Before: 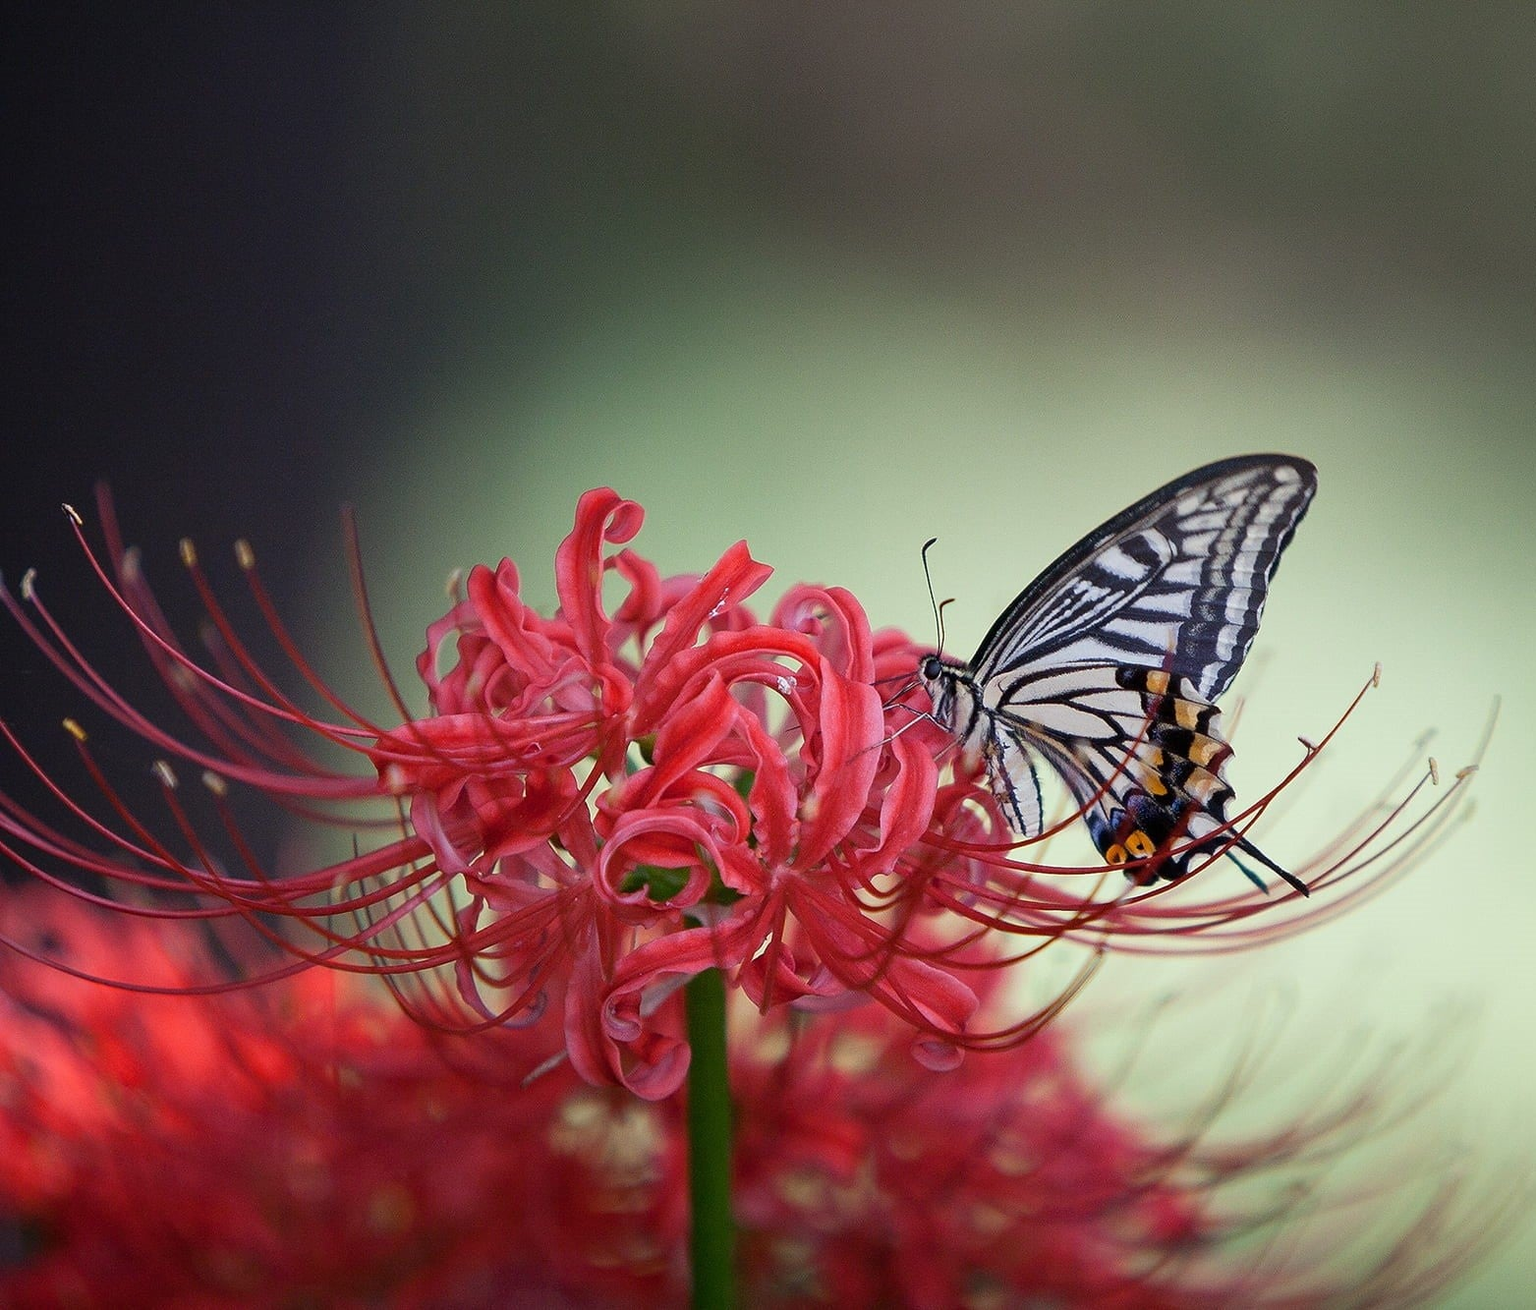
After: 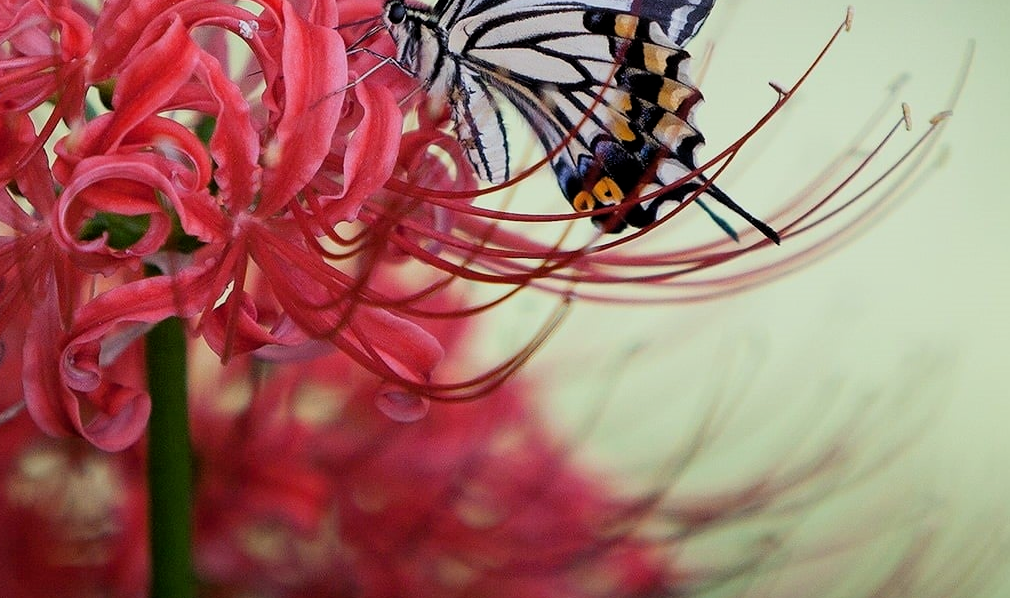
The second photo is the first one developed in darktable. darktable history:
crop and rotate: left 35.352%, top 50.147%, bottom 4.989%
filmic rgb: middle gray luminance 9.28%, black relative exposure -10.55 EV, white relative exposure 3.44 EV, target black luminance 0%, hardness 5.96, latitude 59.47%, contrast 1.091, highlights saturation mix 4.61%, shadows ↔ highlights balance 28.42%, color science v6 (2022)
